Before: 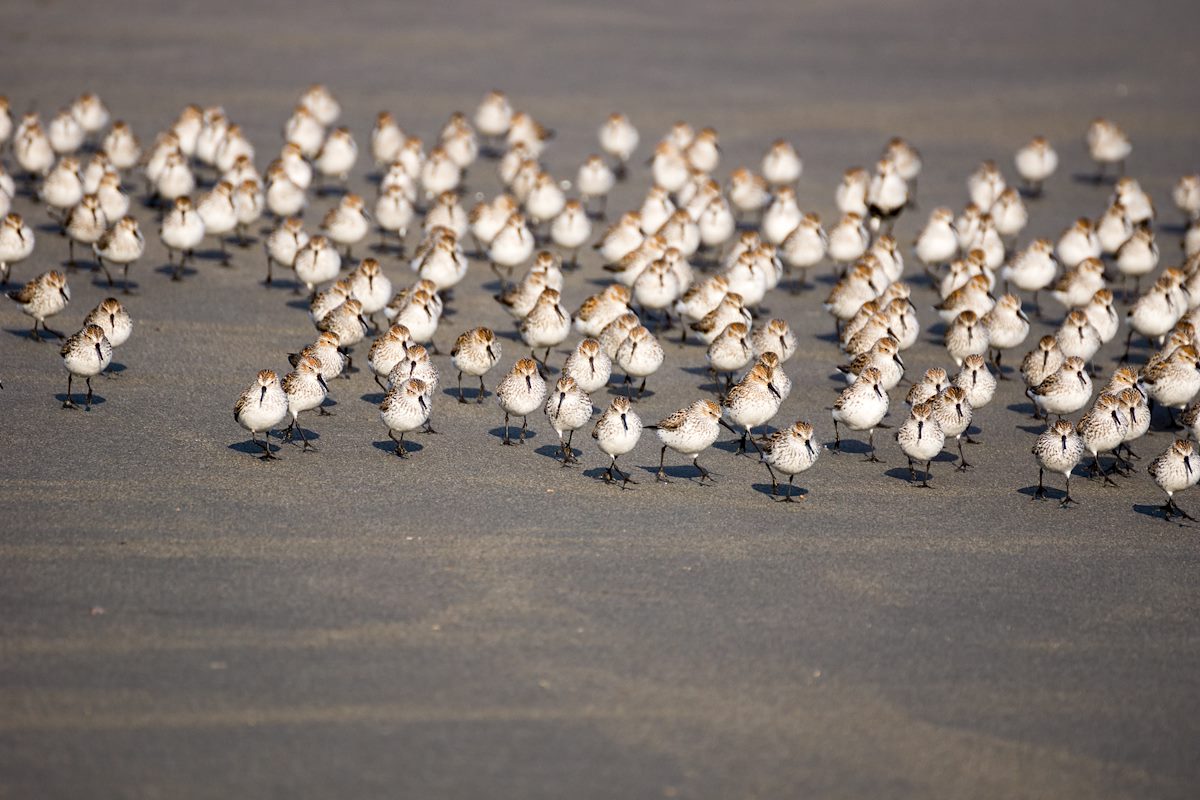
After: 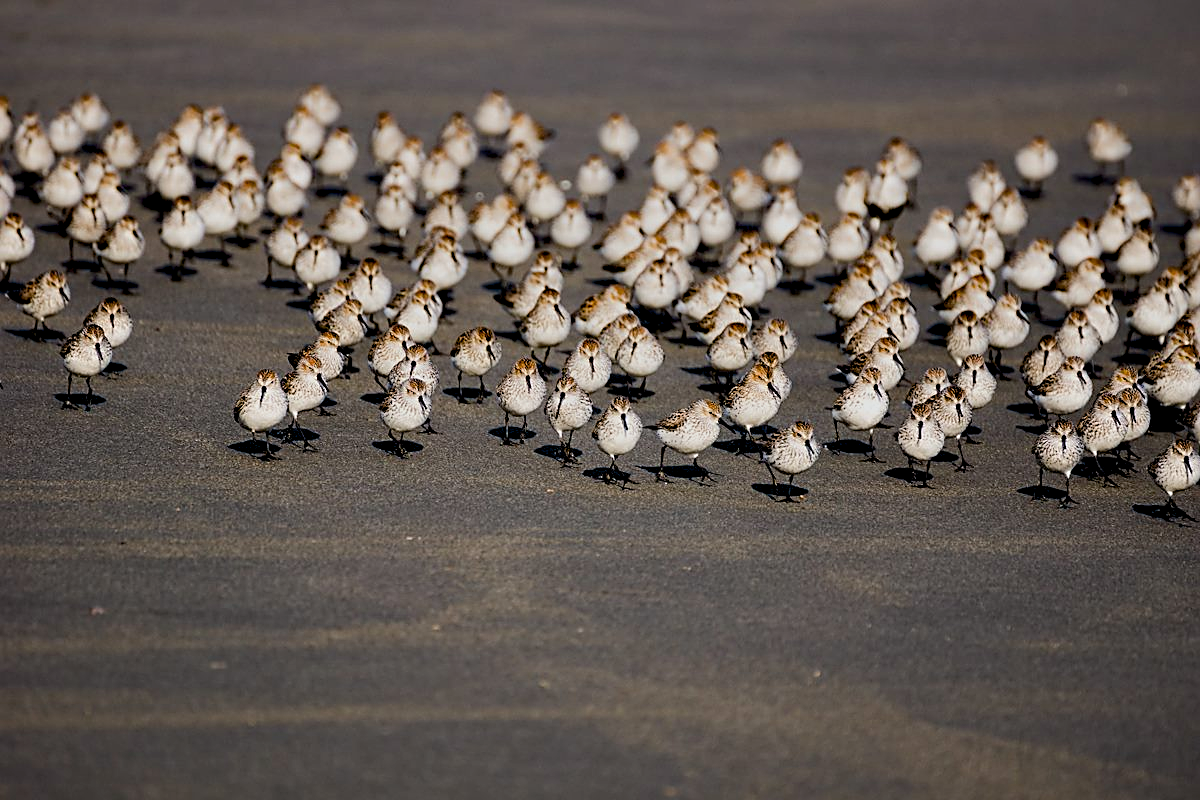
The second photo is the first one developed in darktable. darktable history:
color balance rgb: global offset › luminance -0.979%, shadows fall-off 102.685%, perceptual saturation grading › global saturation 1.997%, perceptual saturation grading › highlights -1.208%, perceptual saturation grading › mid-tones 4.487%, perceptual saturation grading › shadows 8.938%, perceptual brilliance grading › mid-tones 10.493%, perceptual brilliance grading › shadows 15.692%, mask middle-gray fulcrum 21.984%, global vibrance 20%
exposure: black level correction -0.018, exposure -1.088 EV, compensate highlight preservation false
sharpen: on, module defaults
contrast equalizer: y [[0.6 ×6], [0.55 ×6], [0 ×6], [0 ×6], [0 ×6]]
